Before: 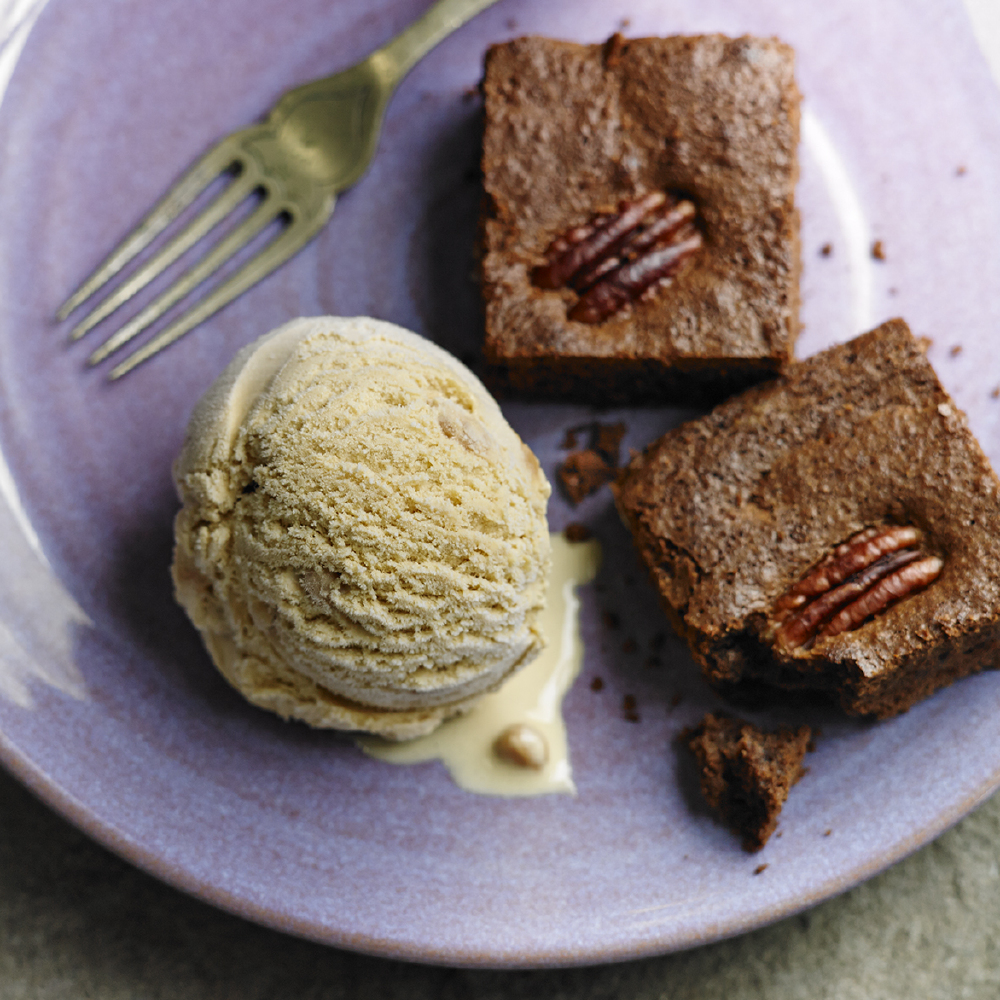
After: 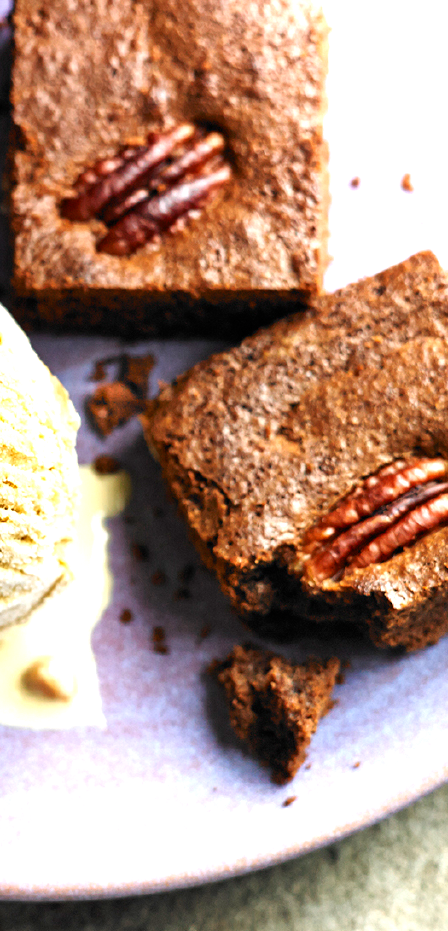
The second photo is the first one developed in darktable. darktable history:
crop: left 47.157%, top 6.827%, right 7.951%
exposure: exposure 0.601 EV, compensate highlight preservation false
tone equalizer: -8 EV -0.783 EV, -7 EV -0.728 EV, -6 EV -0.567 EV, -5 EV -0.412 EV, -3 EV 0.383 EV, -2 EV 0.6 EV, -1 EV 0.691 EV, +0 EV 0.753 EV, smoothing diameter 24.82%, edges refinement/feathering 12.73, preserve details guided filter
